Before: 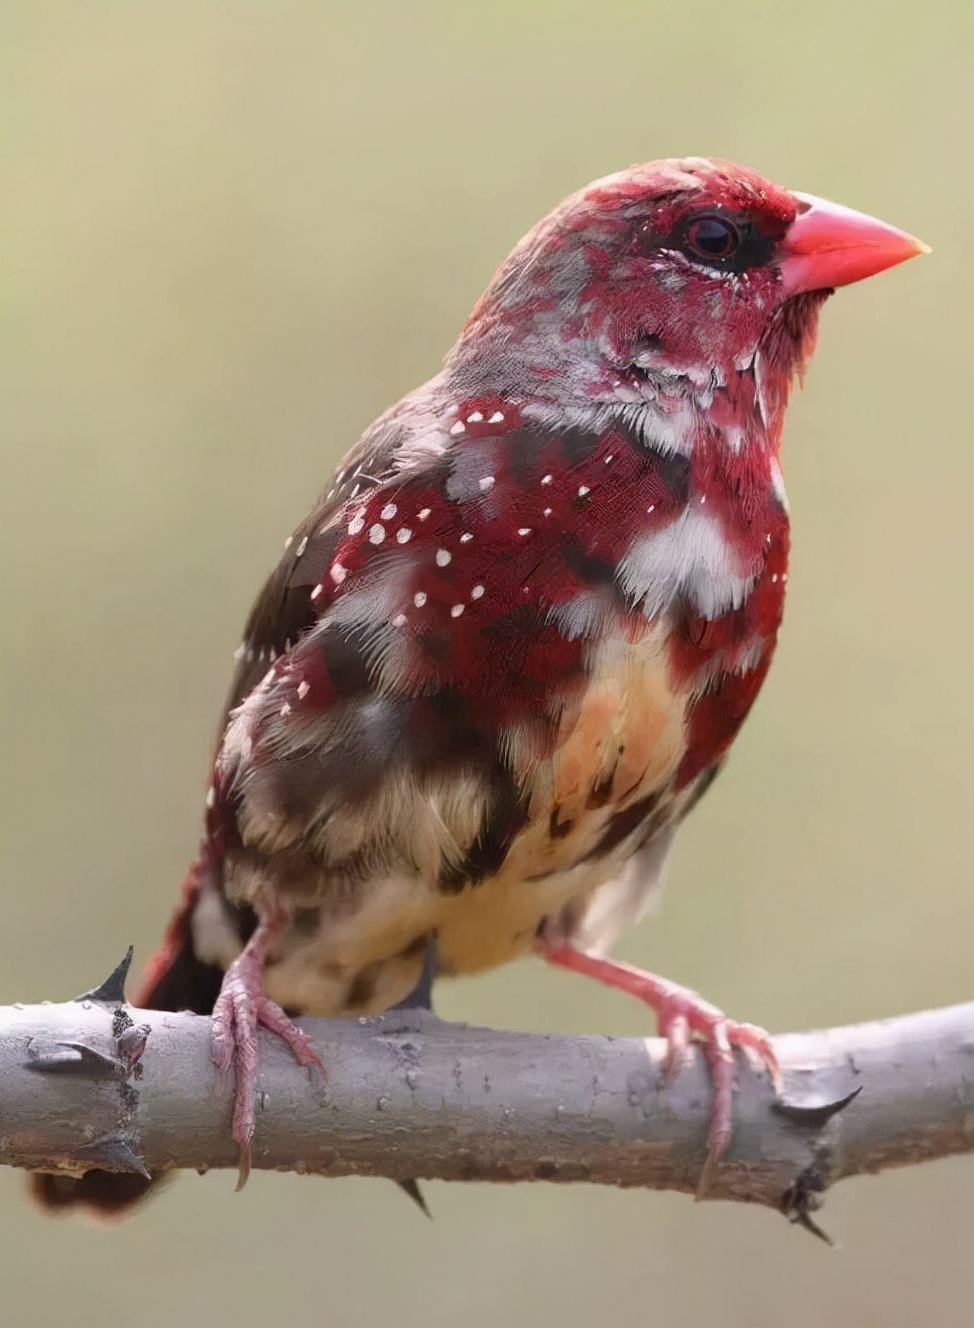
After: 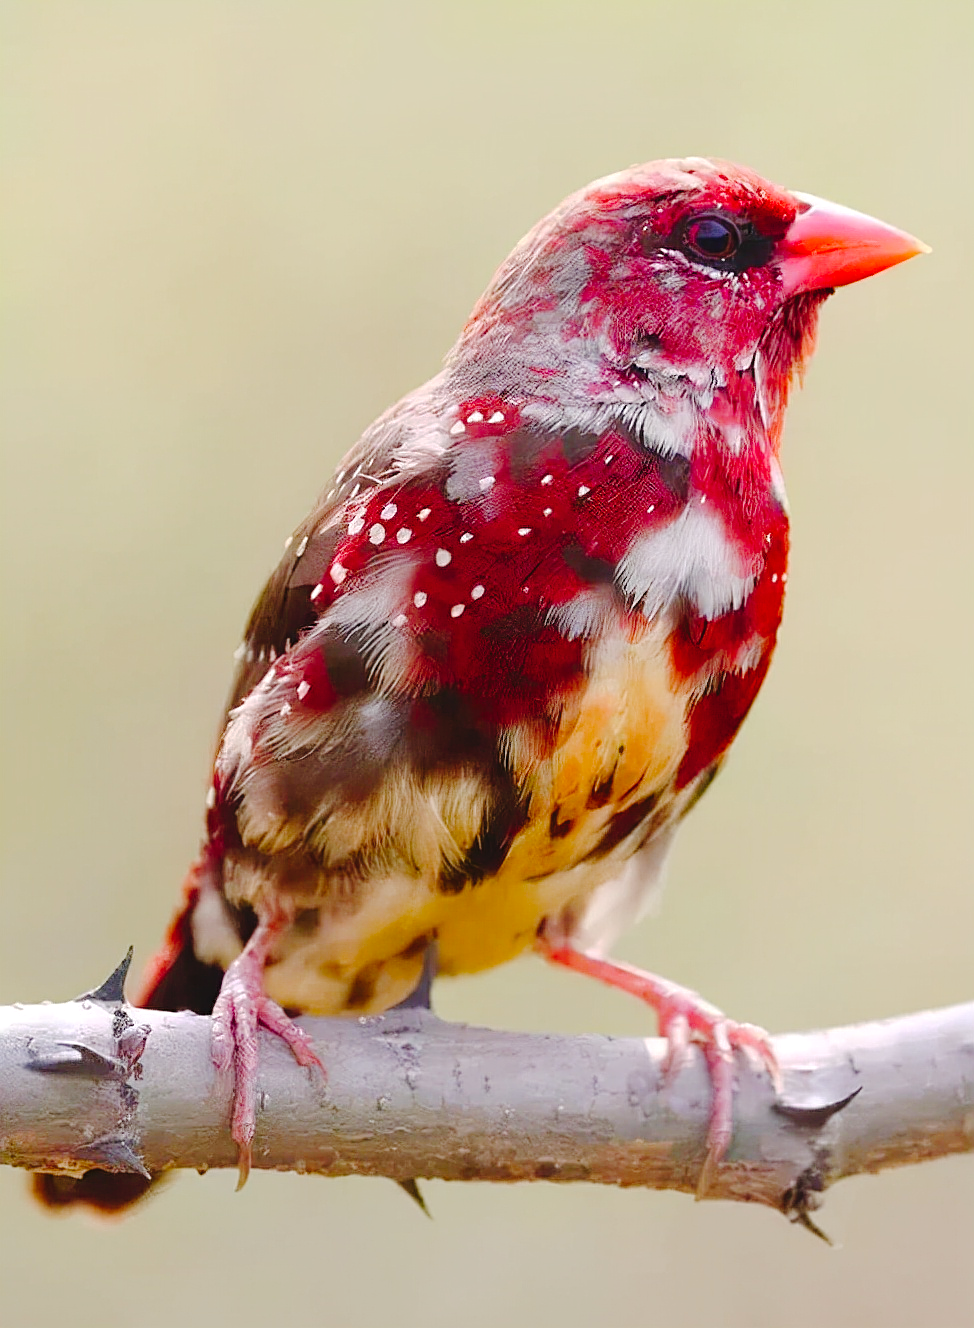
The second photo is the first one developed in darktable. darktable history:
tone curve: curves: ch0 [(0, 0) (0.003, 0.031) (0.011, 0.033) (0.025, 0.038) (0.044, 0.049) (0.069, 0.059) (0.1, 0.071) (0.136, 0.093) (0.177, 0.142) (0.224, 0.204) (0.277, 0.292) (0.335, 0.387) (0.399, 0.484) (0.468, 0.567) (0.543, 0.643) (0.623, 0.712) (0.709, 0.776) (0.801, 0.837) (0.898, 0.903) (1, 1)], preserve colors none
color balance rgb: linear chroma grading › global chroma 15.063%, perceptual saturation grading › global saturation 9.407%, perceptual saturation grading › highlights -13.225%, perceptual saturation grading › mid-tones 14.894%, perceptual saturation grading › shadows 22.561%, perceptual brilliance grading › global brilliance 9.669%, contrast -9.841%
sharpen: on, module defaults
